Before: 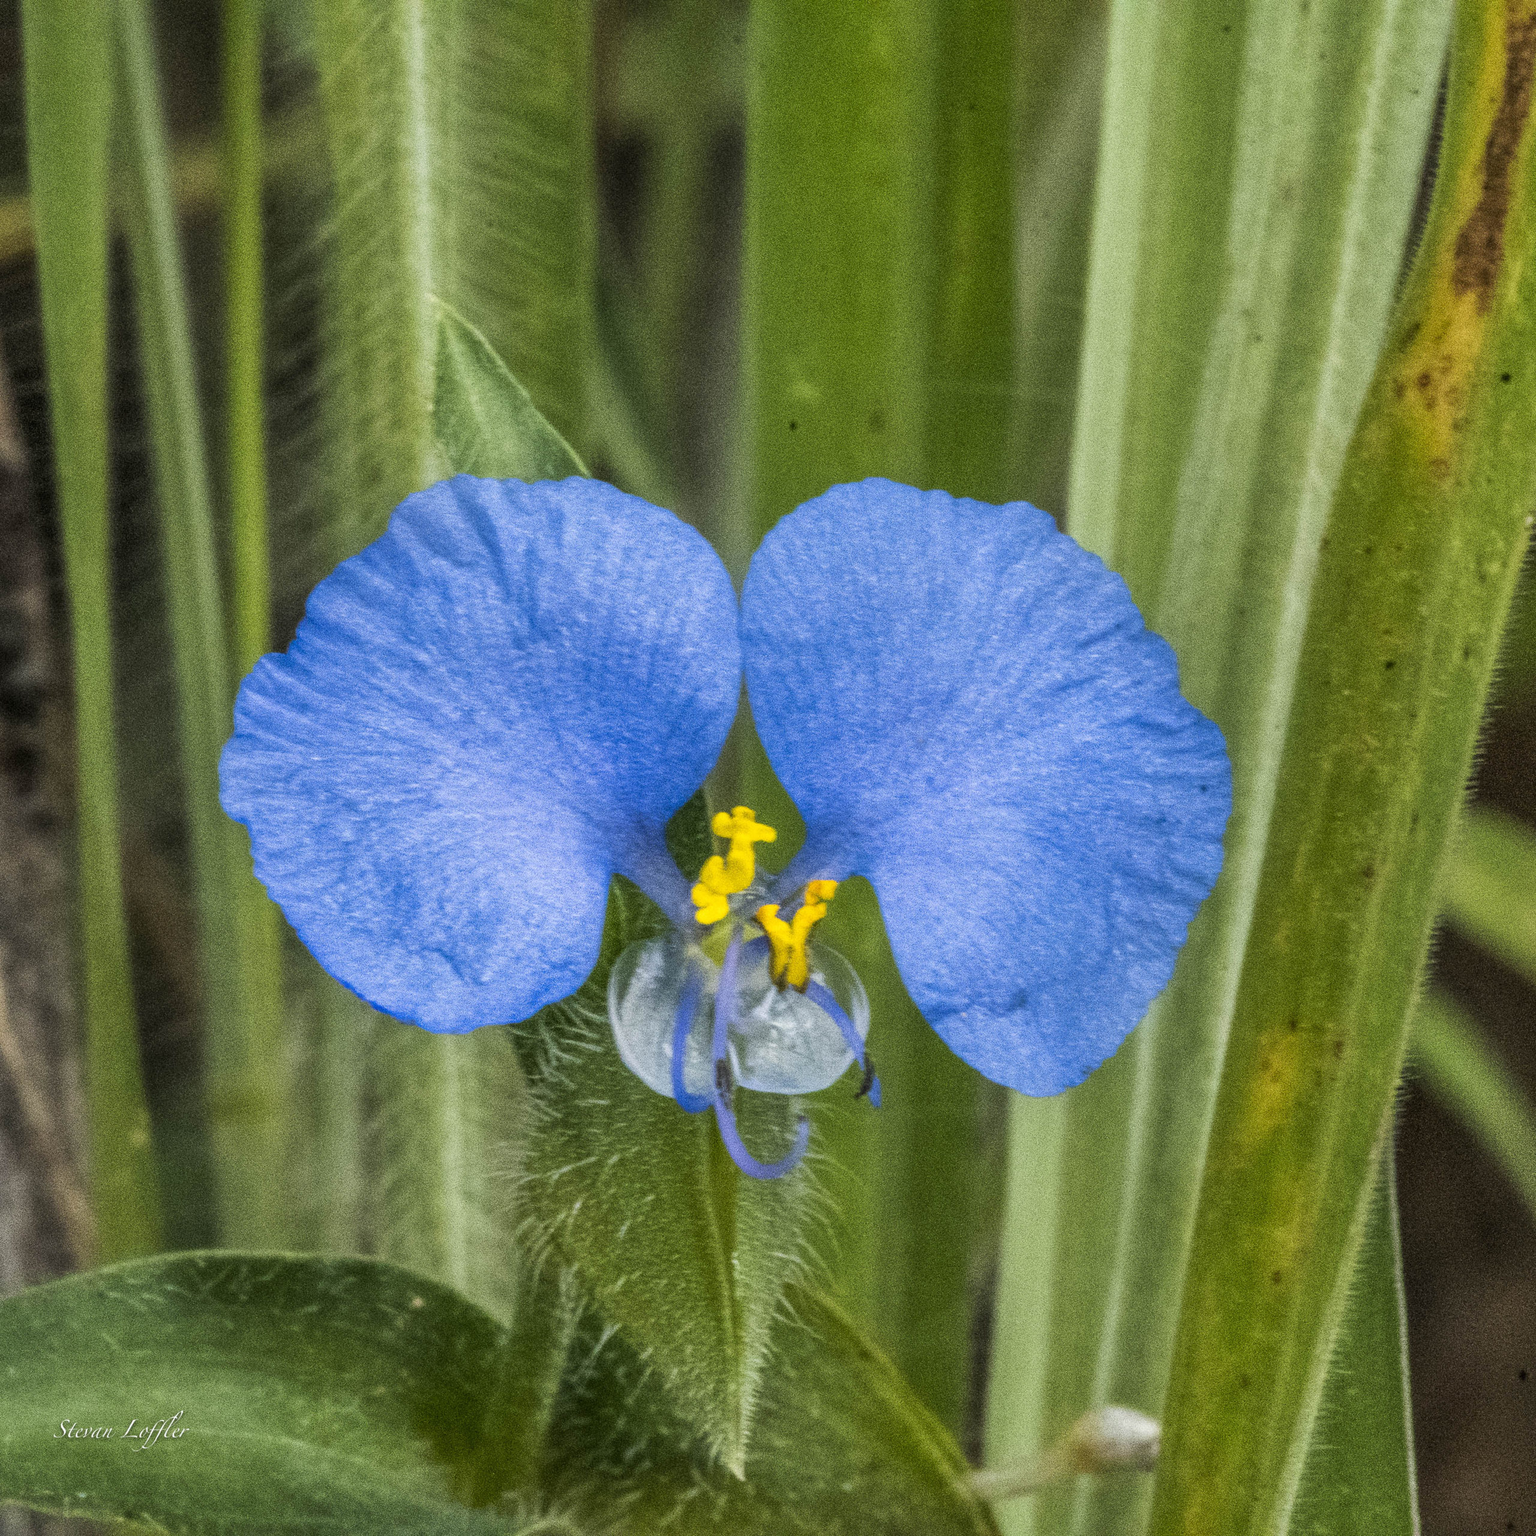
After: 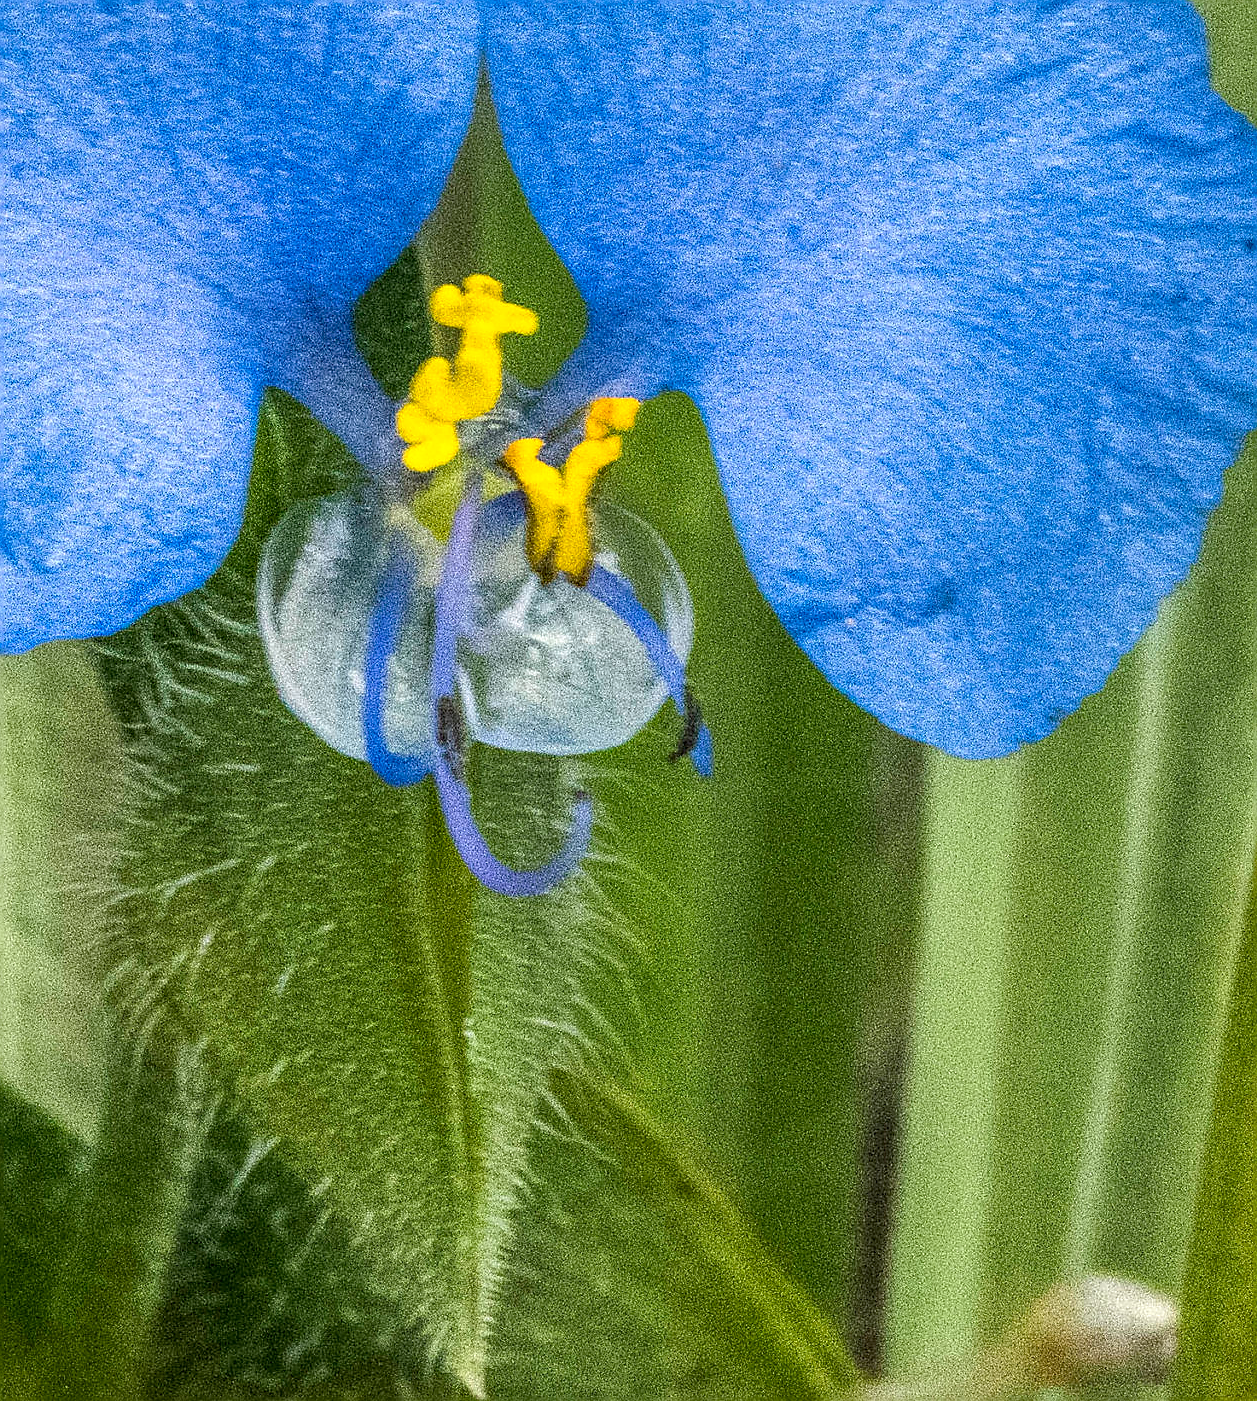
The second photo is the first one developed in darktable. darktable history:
sharpen: radius 1.368, amount 1.244, threshold 0.66
crop: left 29.561%, top 41.771%, right 21.299%, bottom 3.476%
exposure: exposure 0.2 EV, compensate exposure bias true, compensate highlight preservation false
haze removal: strength 0.284, distance 0.255, compatibility mode true, adaptive false
